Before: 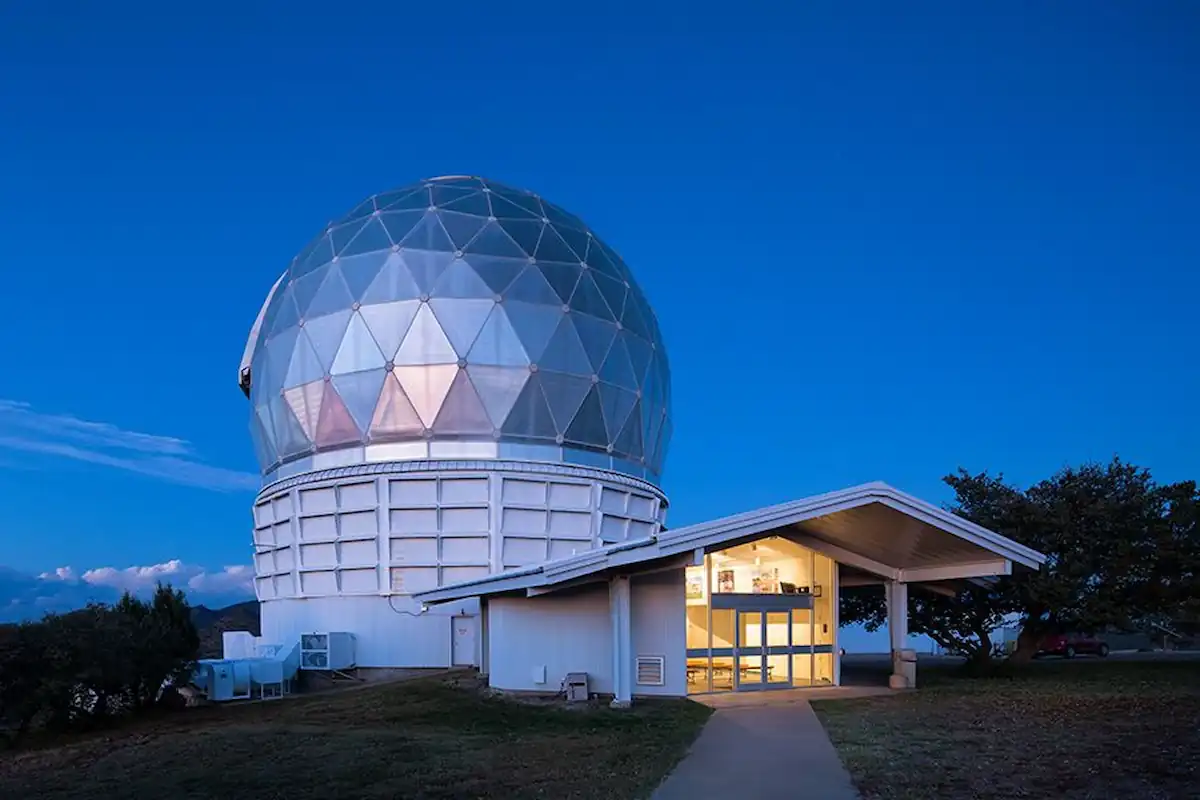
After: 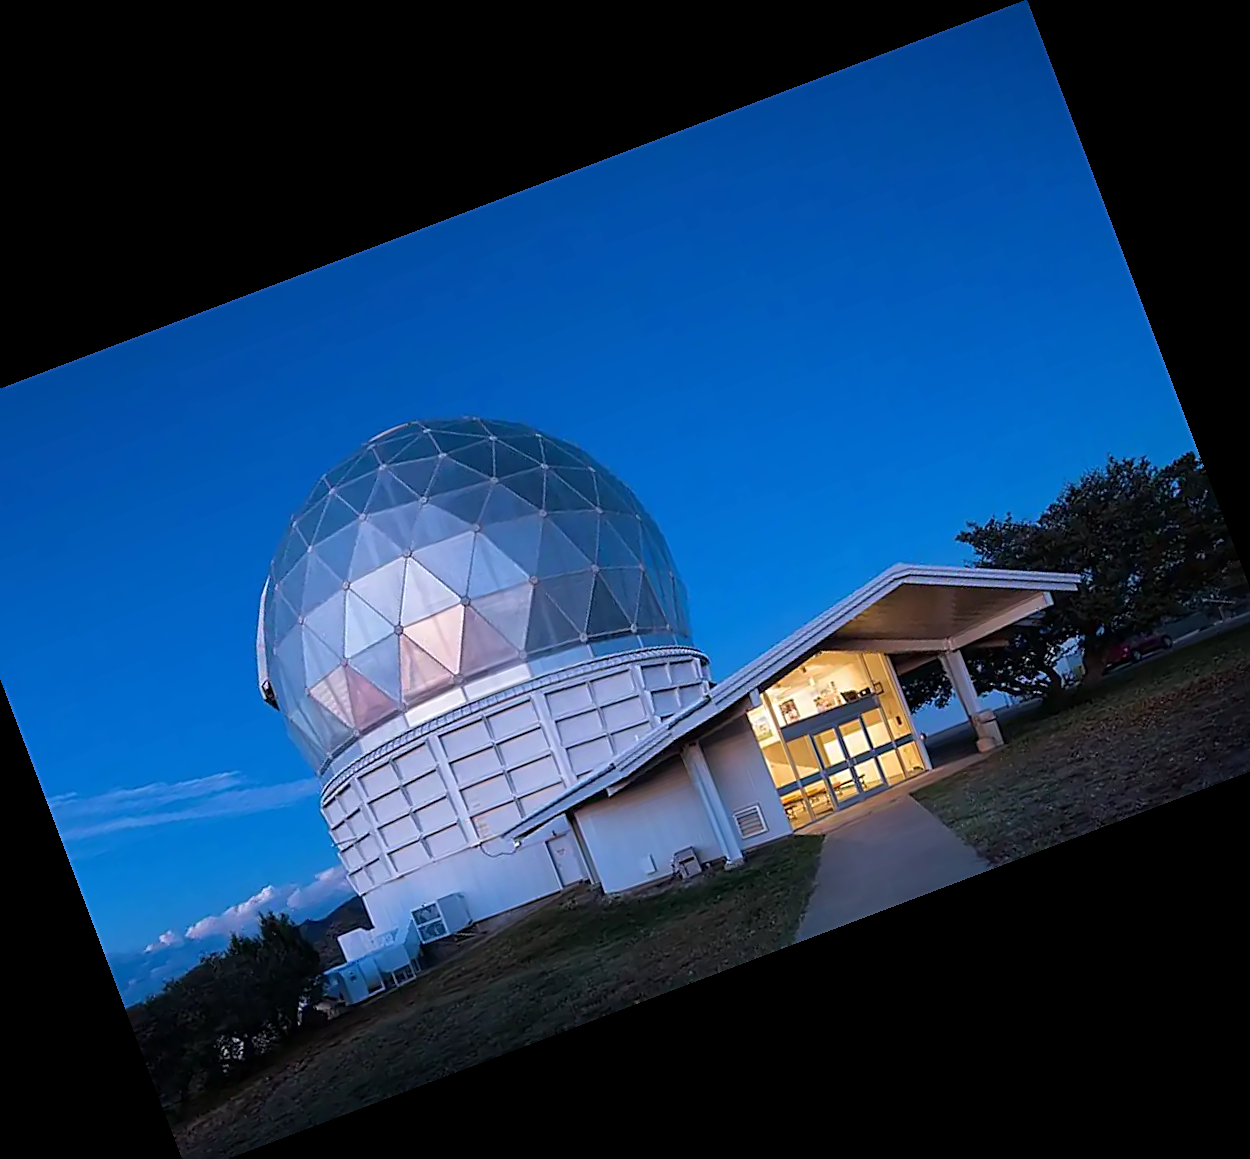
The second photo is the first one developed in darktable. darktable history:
crop and rotate: angle 20.76°, left 6.79%, right 4.249%, bottom 1.166%
sharpen: on, module defaults
